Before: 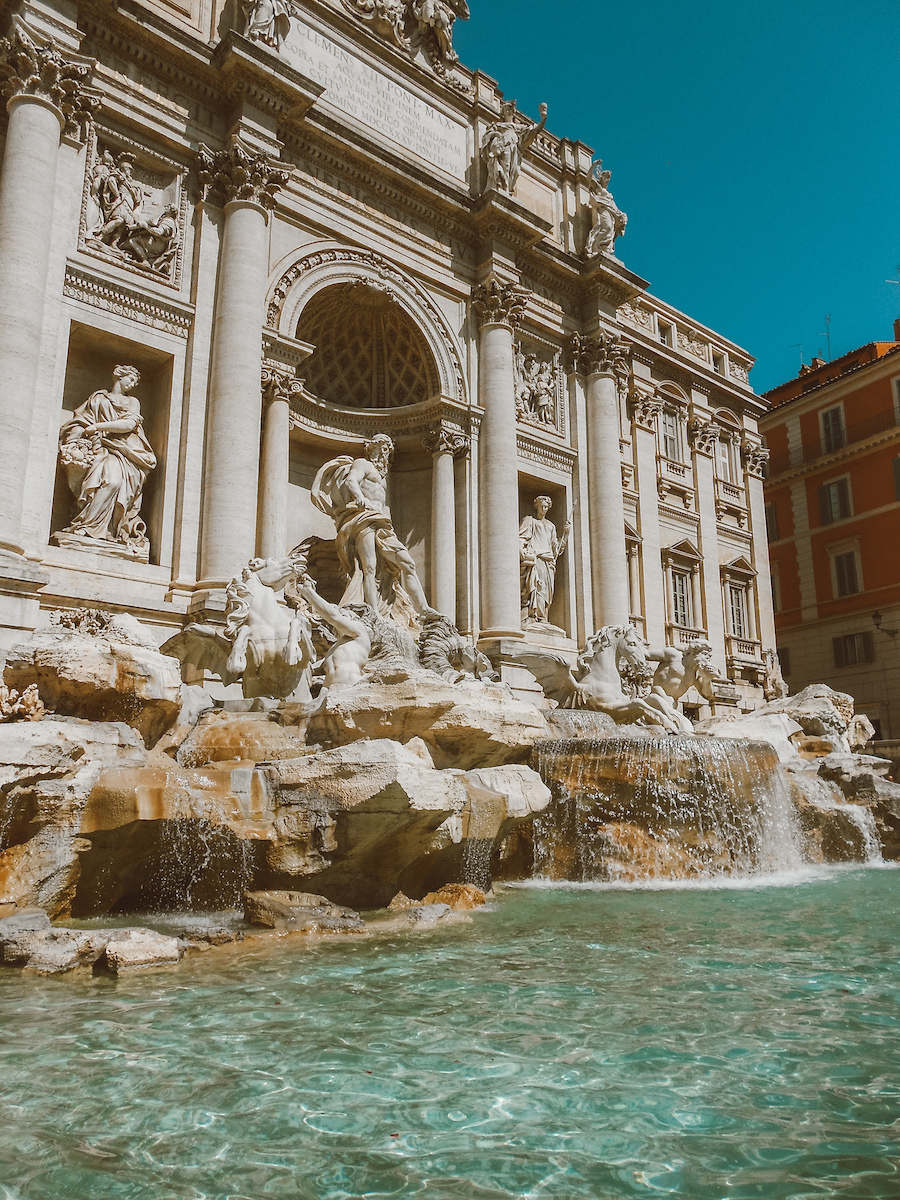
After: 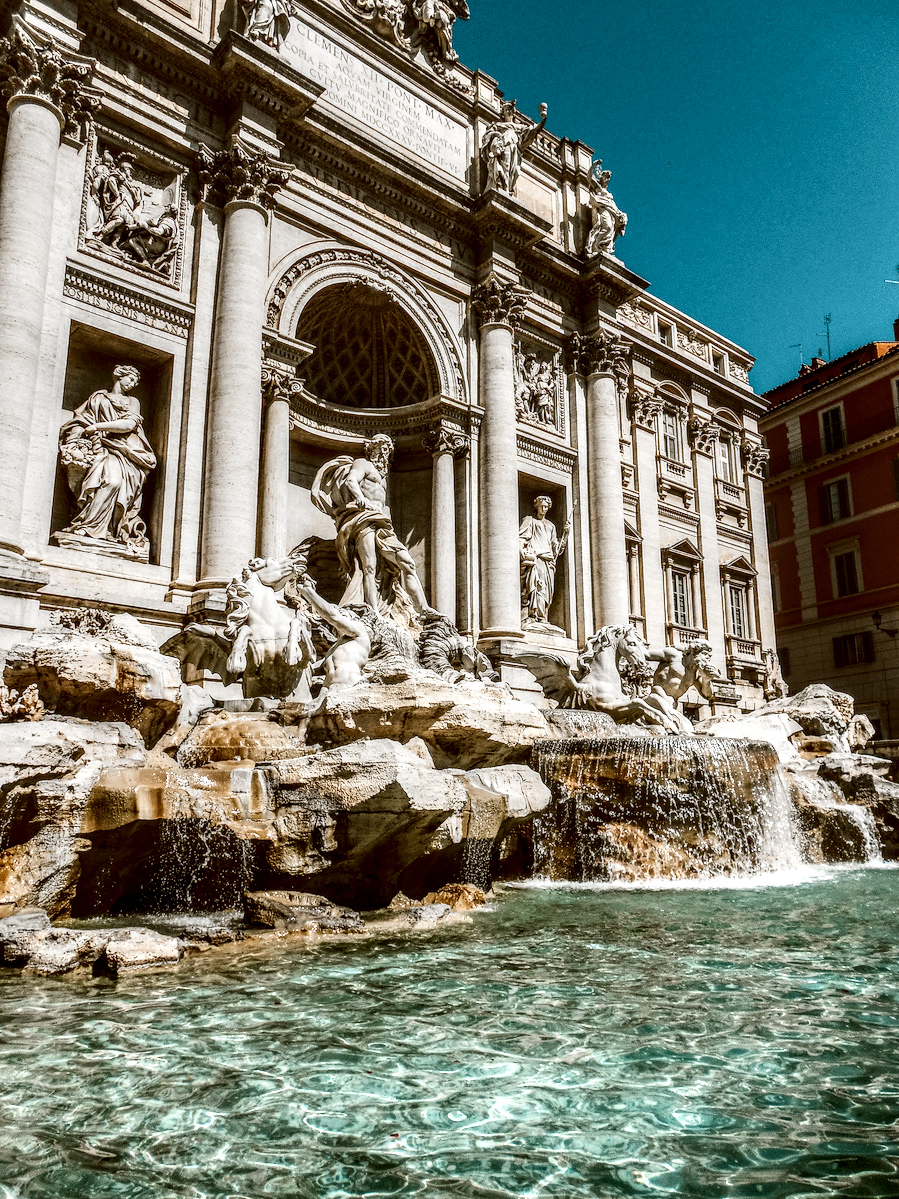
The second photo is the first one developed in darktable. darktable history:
crop and rotate: left 0.092%, bottom 0.012%
contrast brightness saturation: contrast 0.293
local contrast: highlights 18%, detail 186%
